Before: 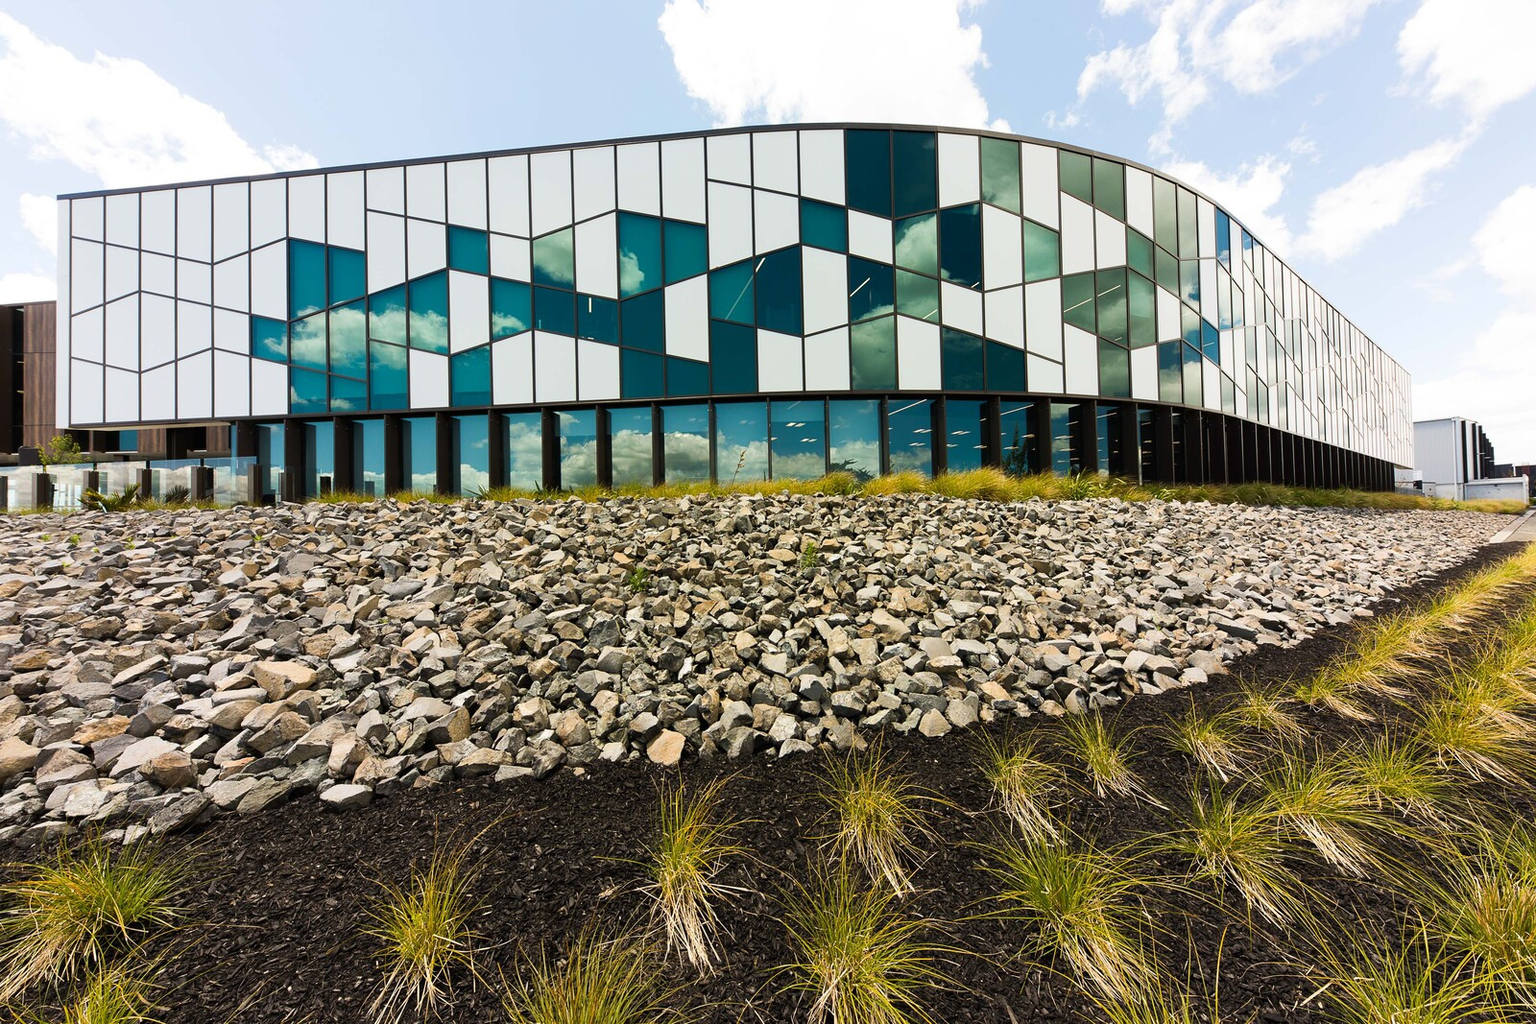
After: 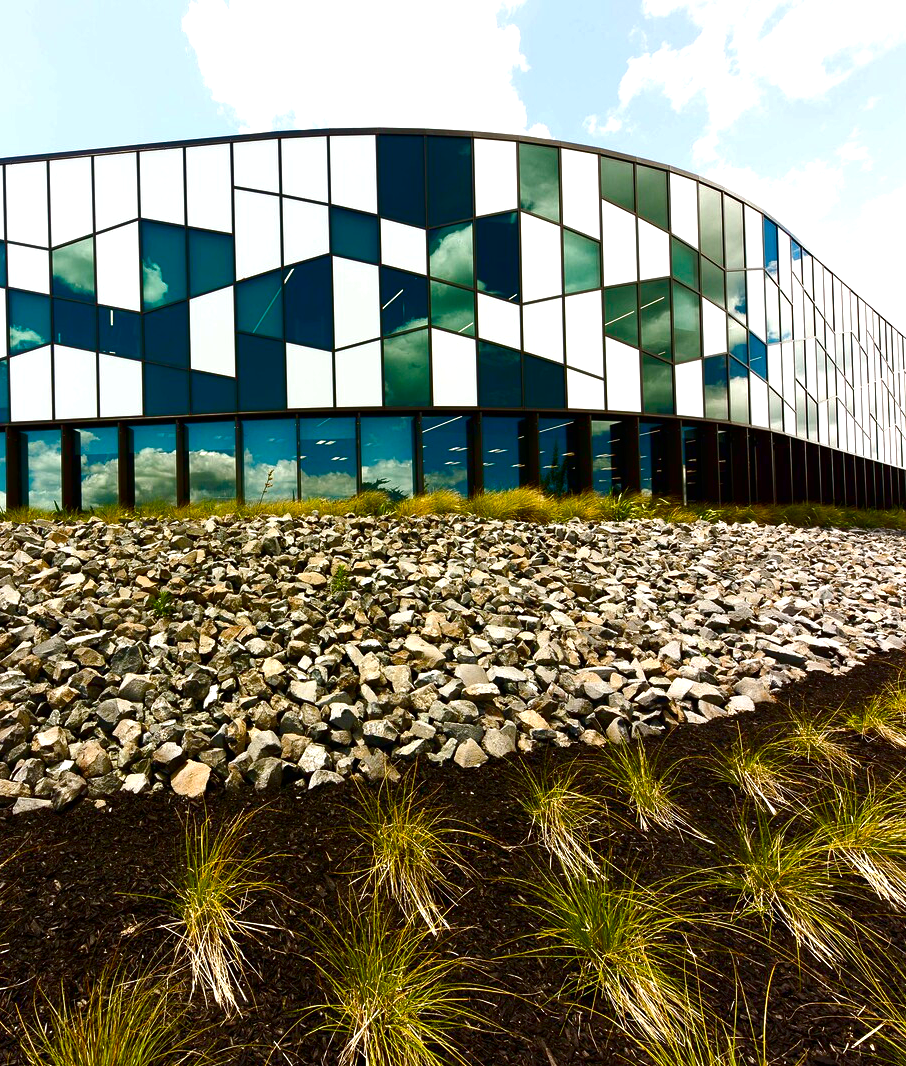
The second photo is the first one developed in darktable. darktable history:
crop: left 31.458%, top 0%, right 11.876%
color balance rgb: perceptual saturation grading › global saturation 25%, perceptual saturation grading › highlights -50%, perceptual saturation grading › shadows 30%, perceptual brilliance grading › global brilliance 12%, global vibrance 20%
contrast brightness saturation: brightness -0.25, saturation 0.2
